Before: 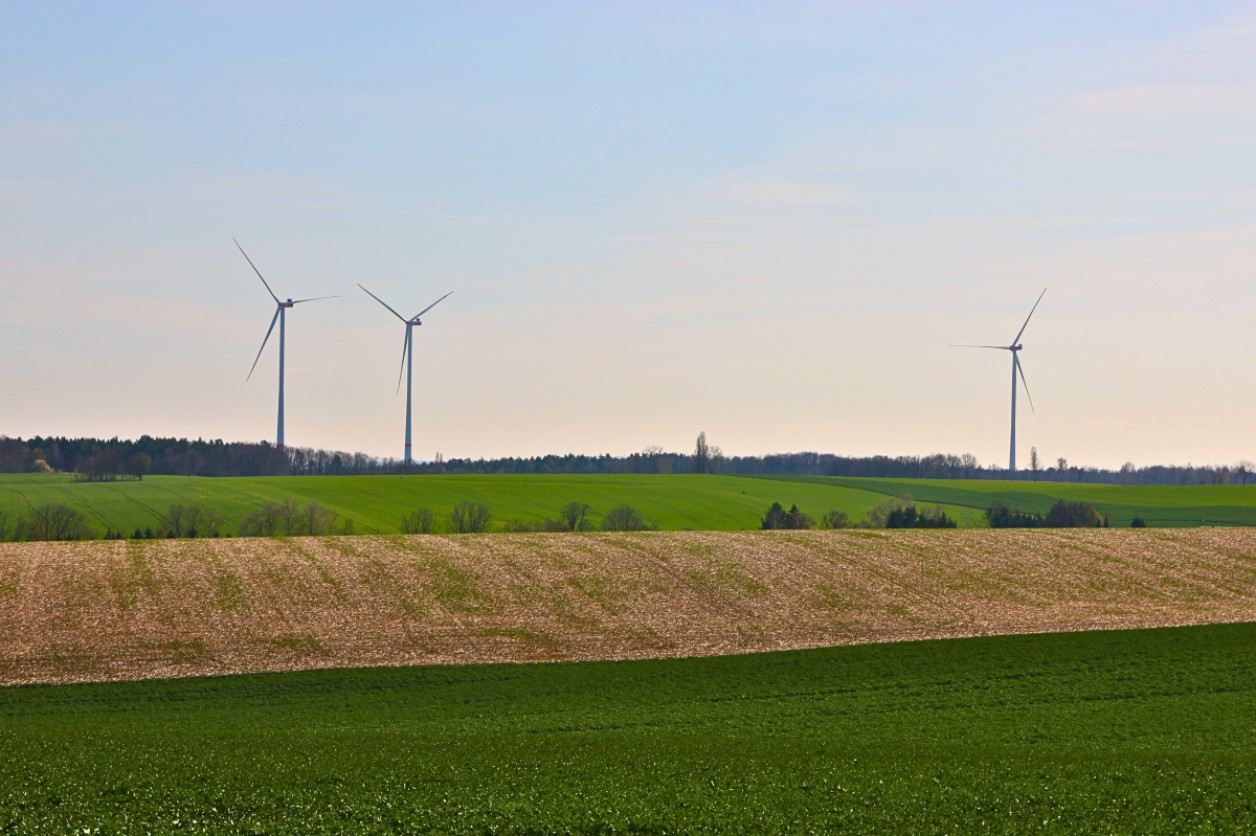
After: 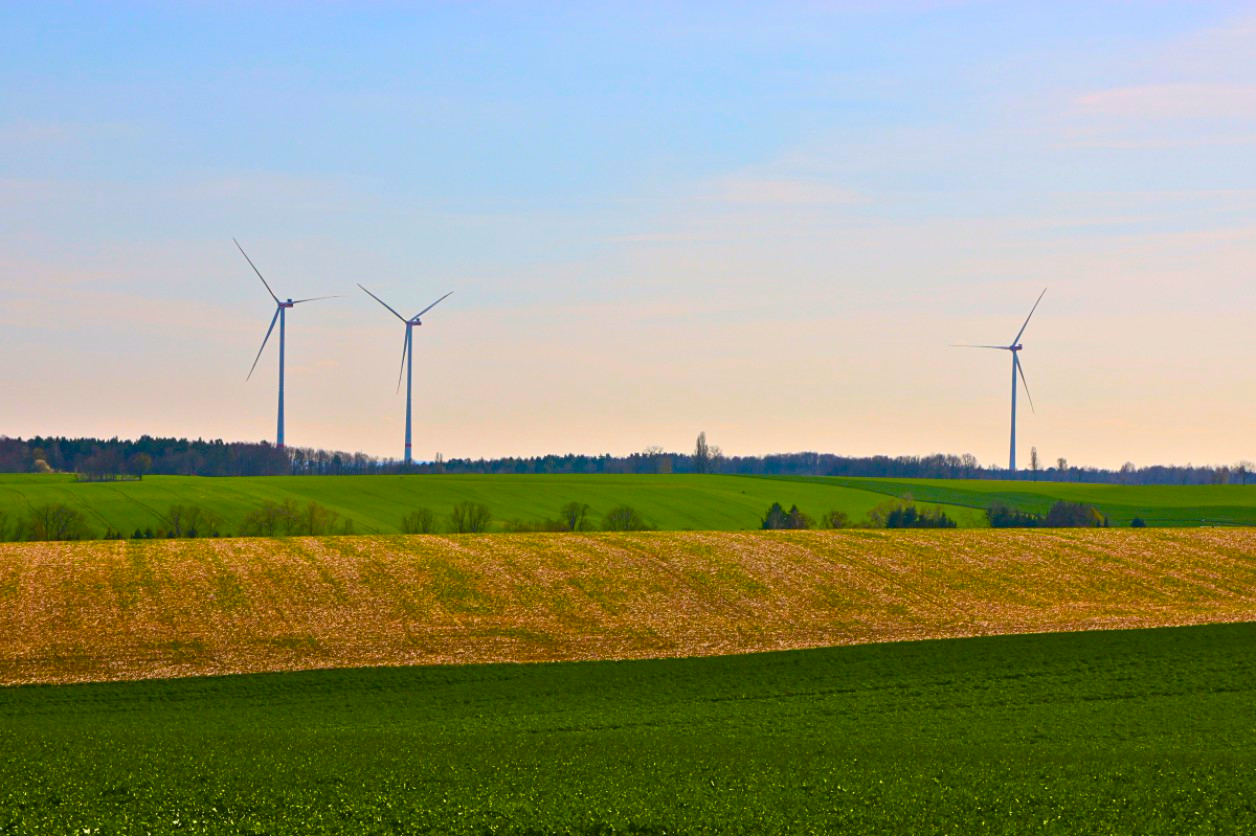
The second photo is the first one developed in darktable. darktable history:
color balance rgb: highlights gain › chroma 0.181%, highlights gain › hue 330.89°, perceptual saturation grading › global saturation 19.627%, global vibrance 59.263%
